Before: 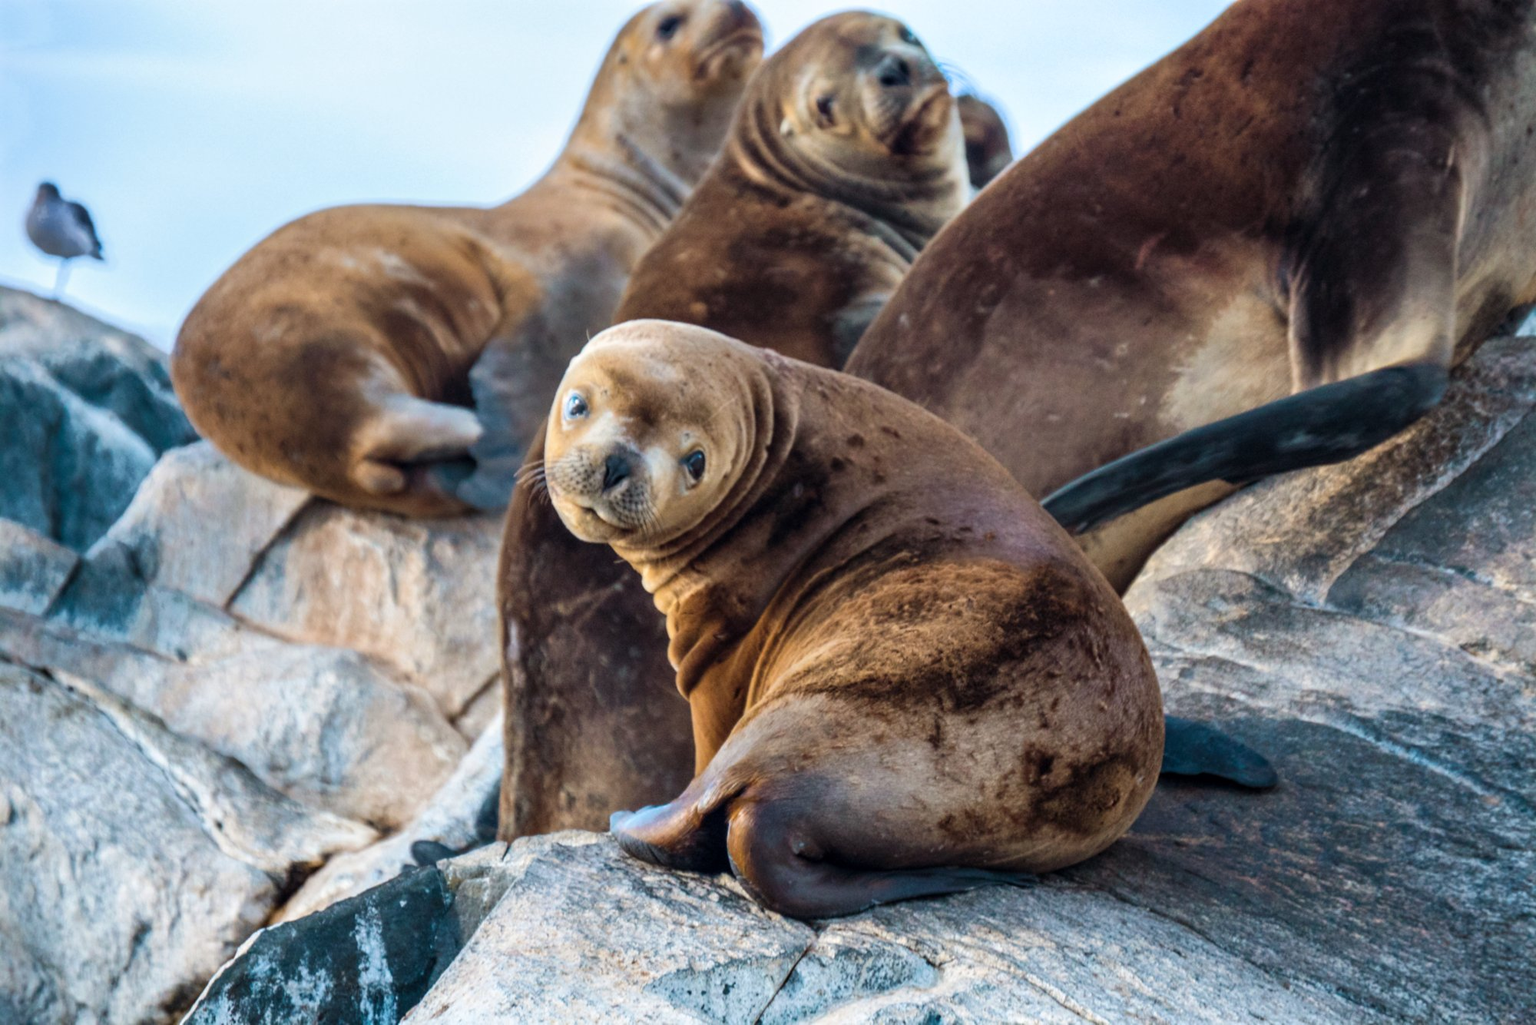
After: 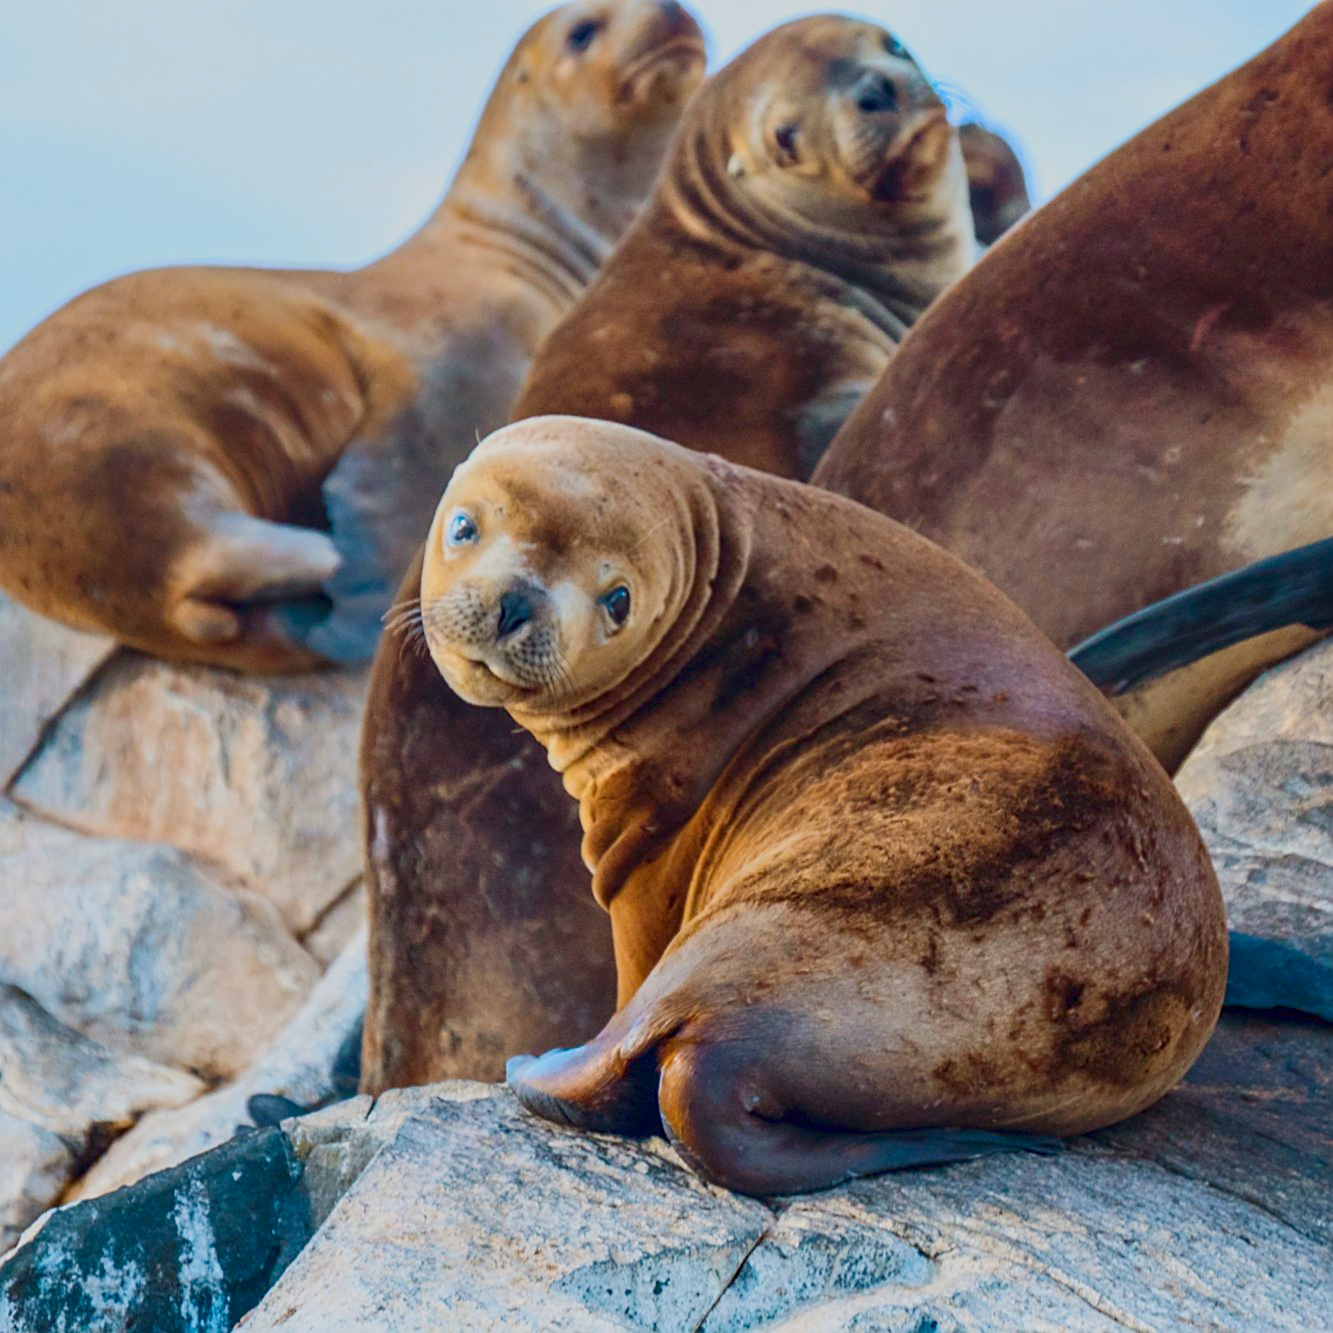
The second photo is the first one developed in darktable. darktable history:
contrast brightness saturation: contrast 0.18, saturation 0.3
sharpen: on, module defaults
color balance rgb: contrast -30%
crop and rotate: left 14.436%, right 18.898%
